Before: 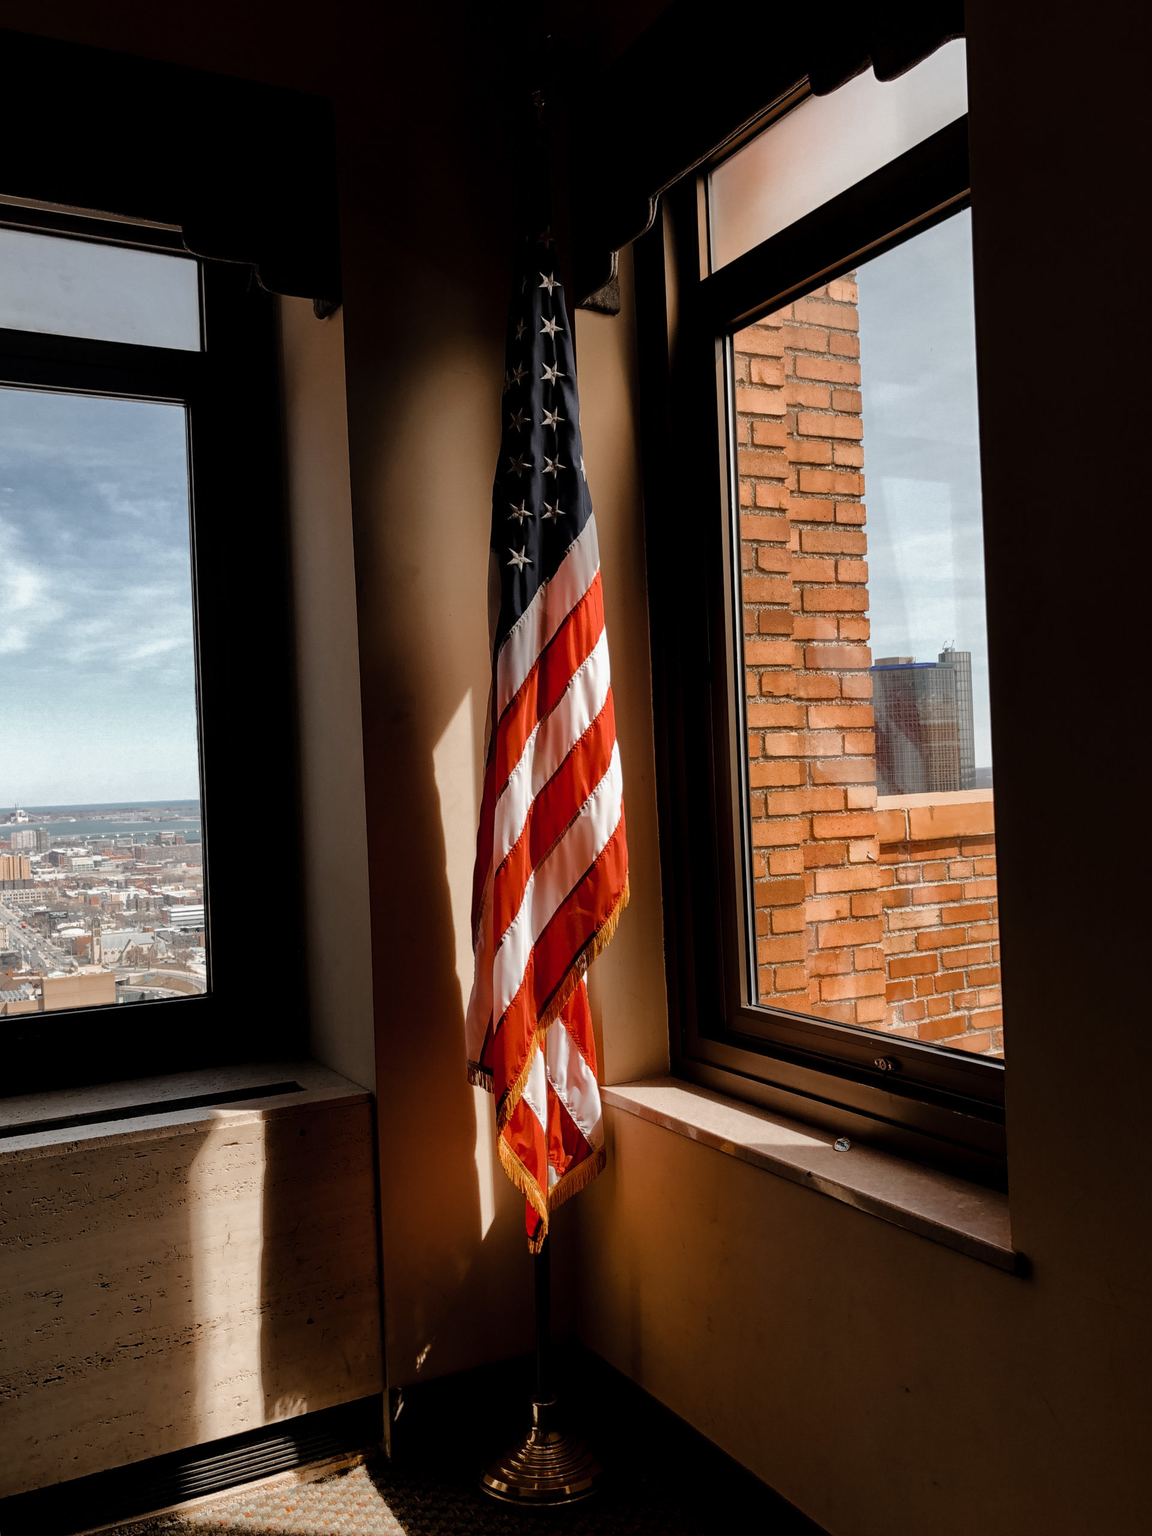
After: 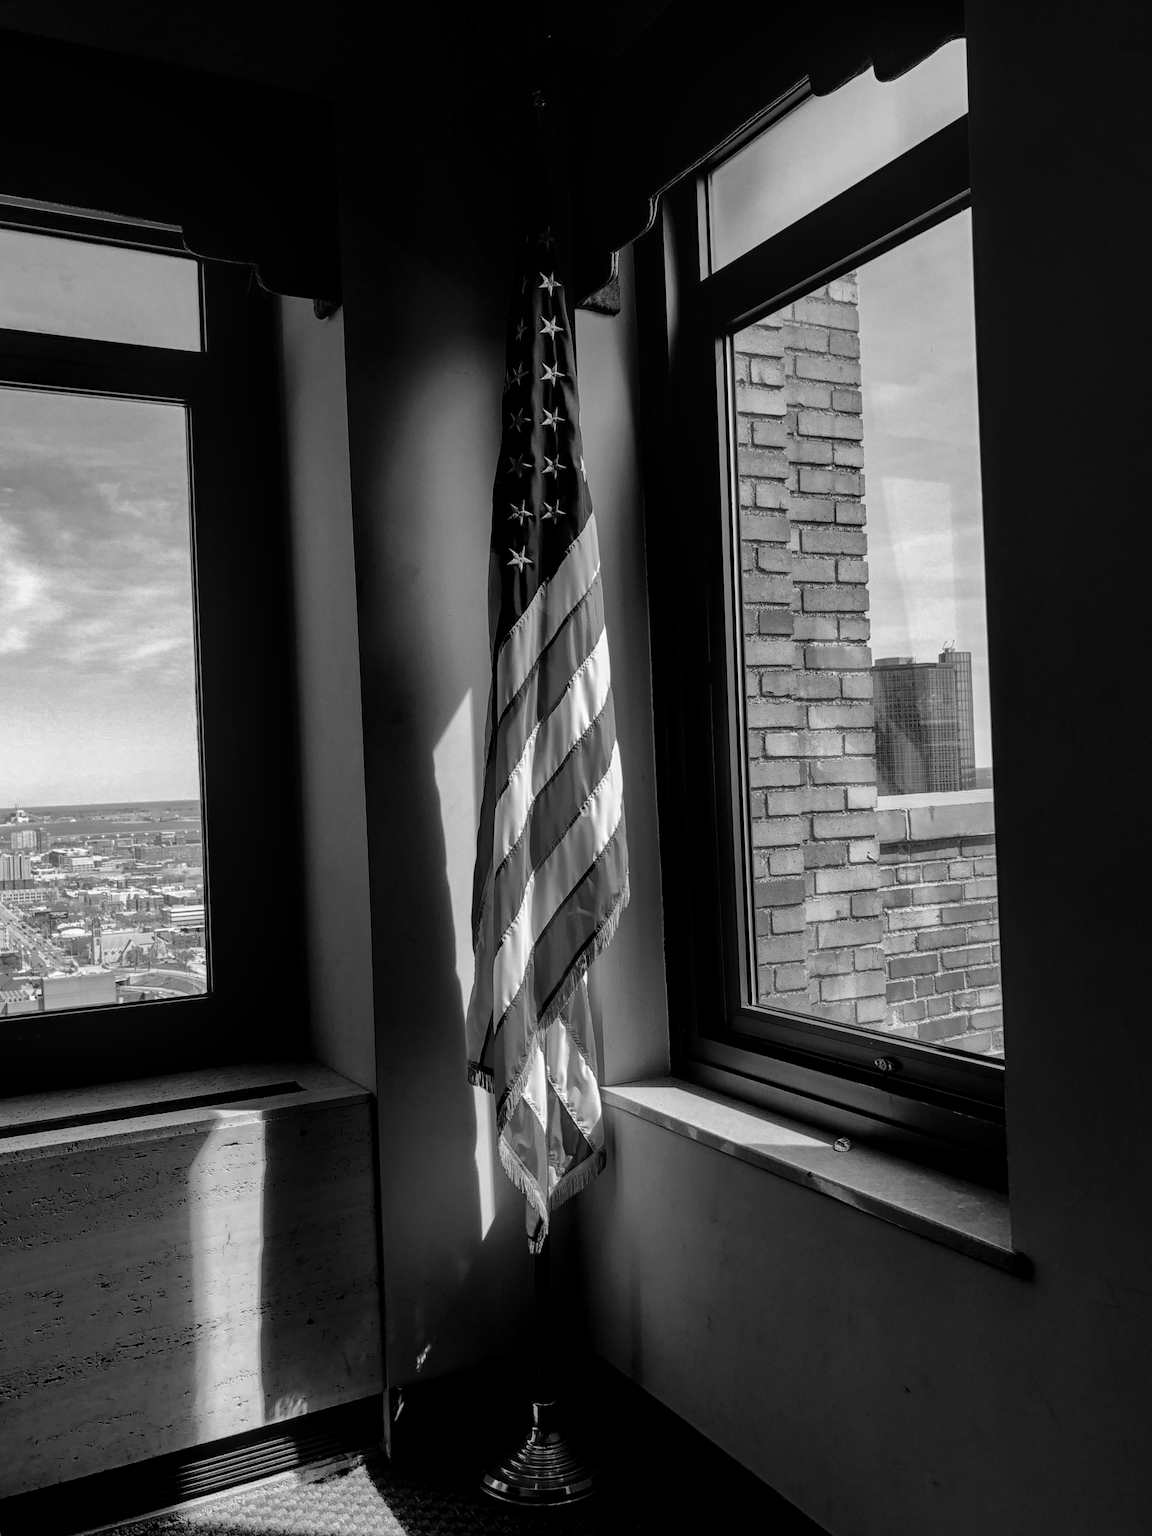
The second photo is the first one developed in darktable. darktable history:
monochrome: a -3.63, b -0.465
local contrast: on, module defaults
